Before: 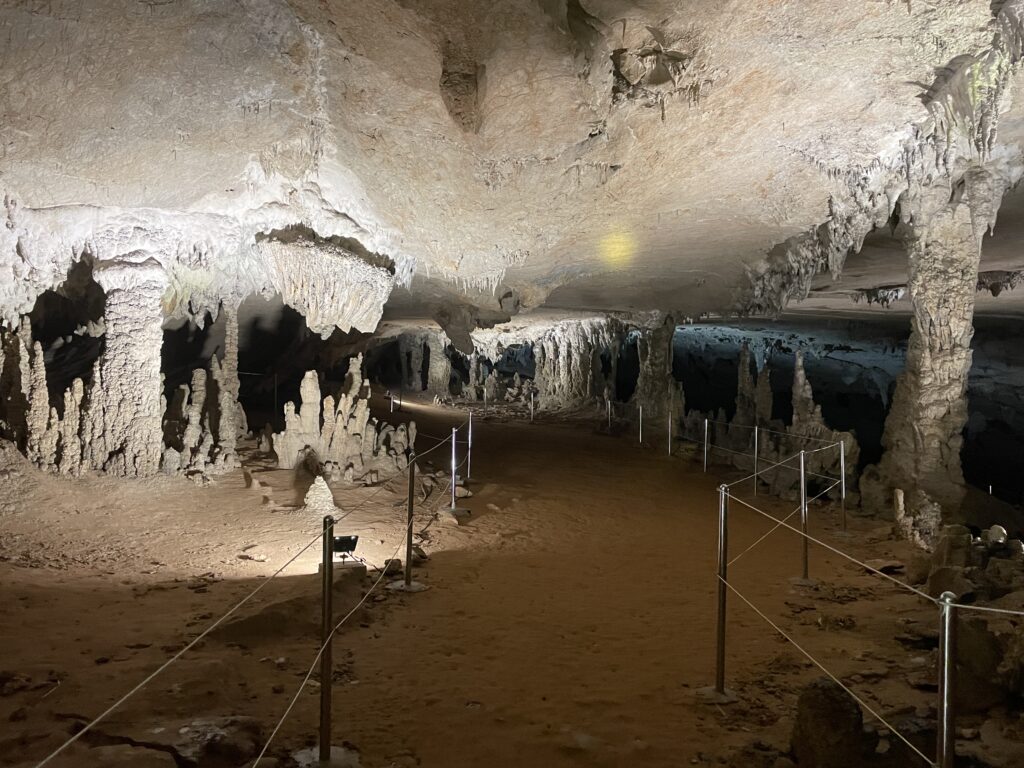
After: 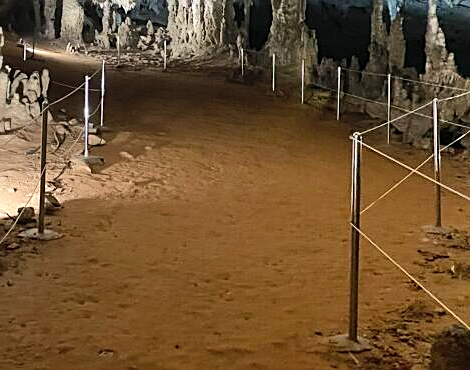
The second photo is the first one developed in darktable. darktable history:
sharpen: on, module defaults
crop: left 35.883%, top 45.88%, right 18.216%, bottom 5.838%
shadows and highlights: radius 112.47, shadows 51.23, white point adjustment 9.14, highlights -3.68, shadows color adjustment 99.17%, highlights color adjustment 0.65%, soften with gaussian
